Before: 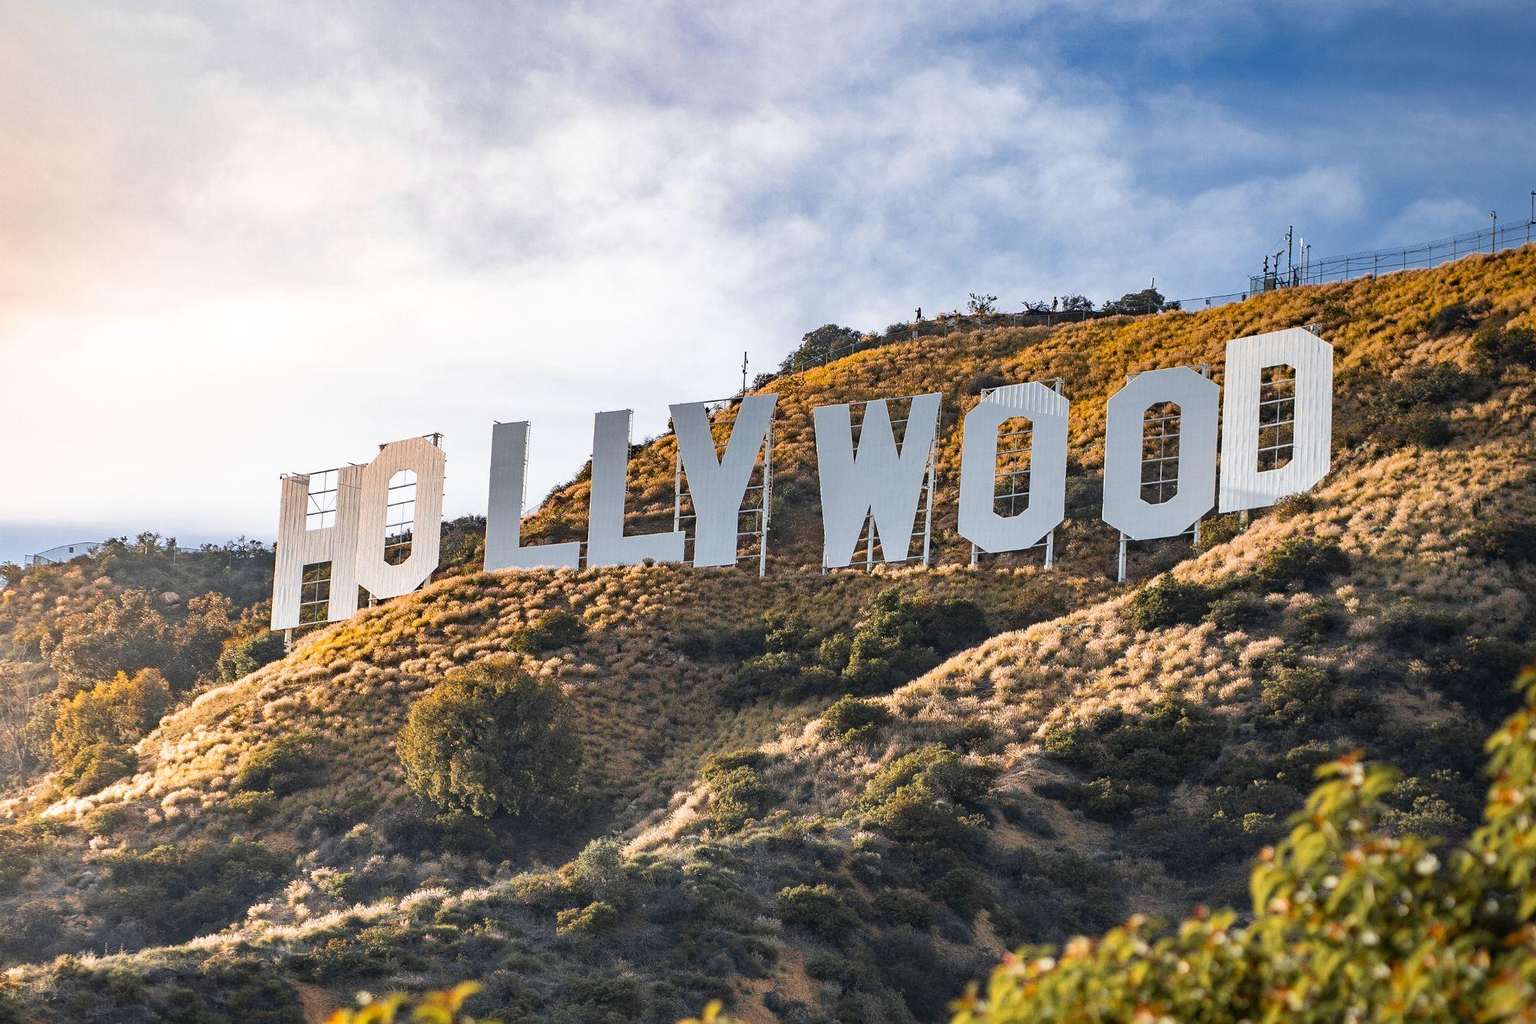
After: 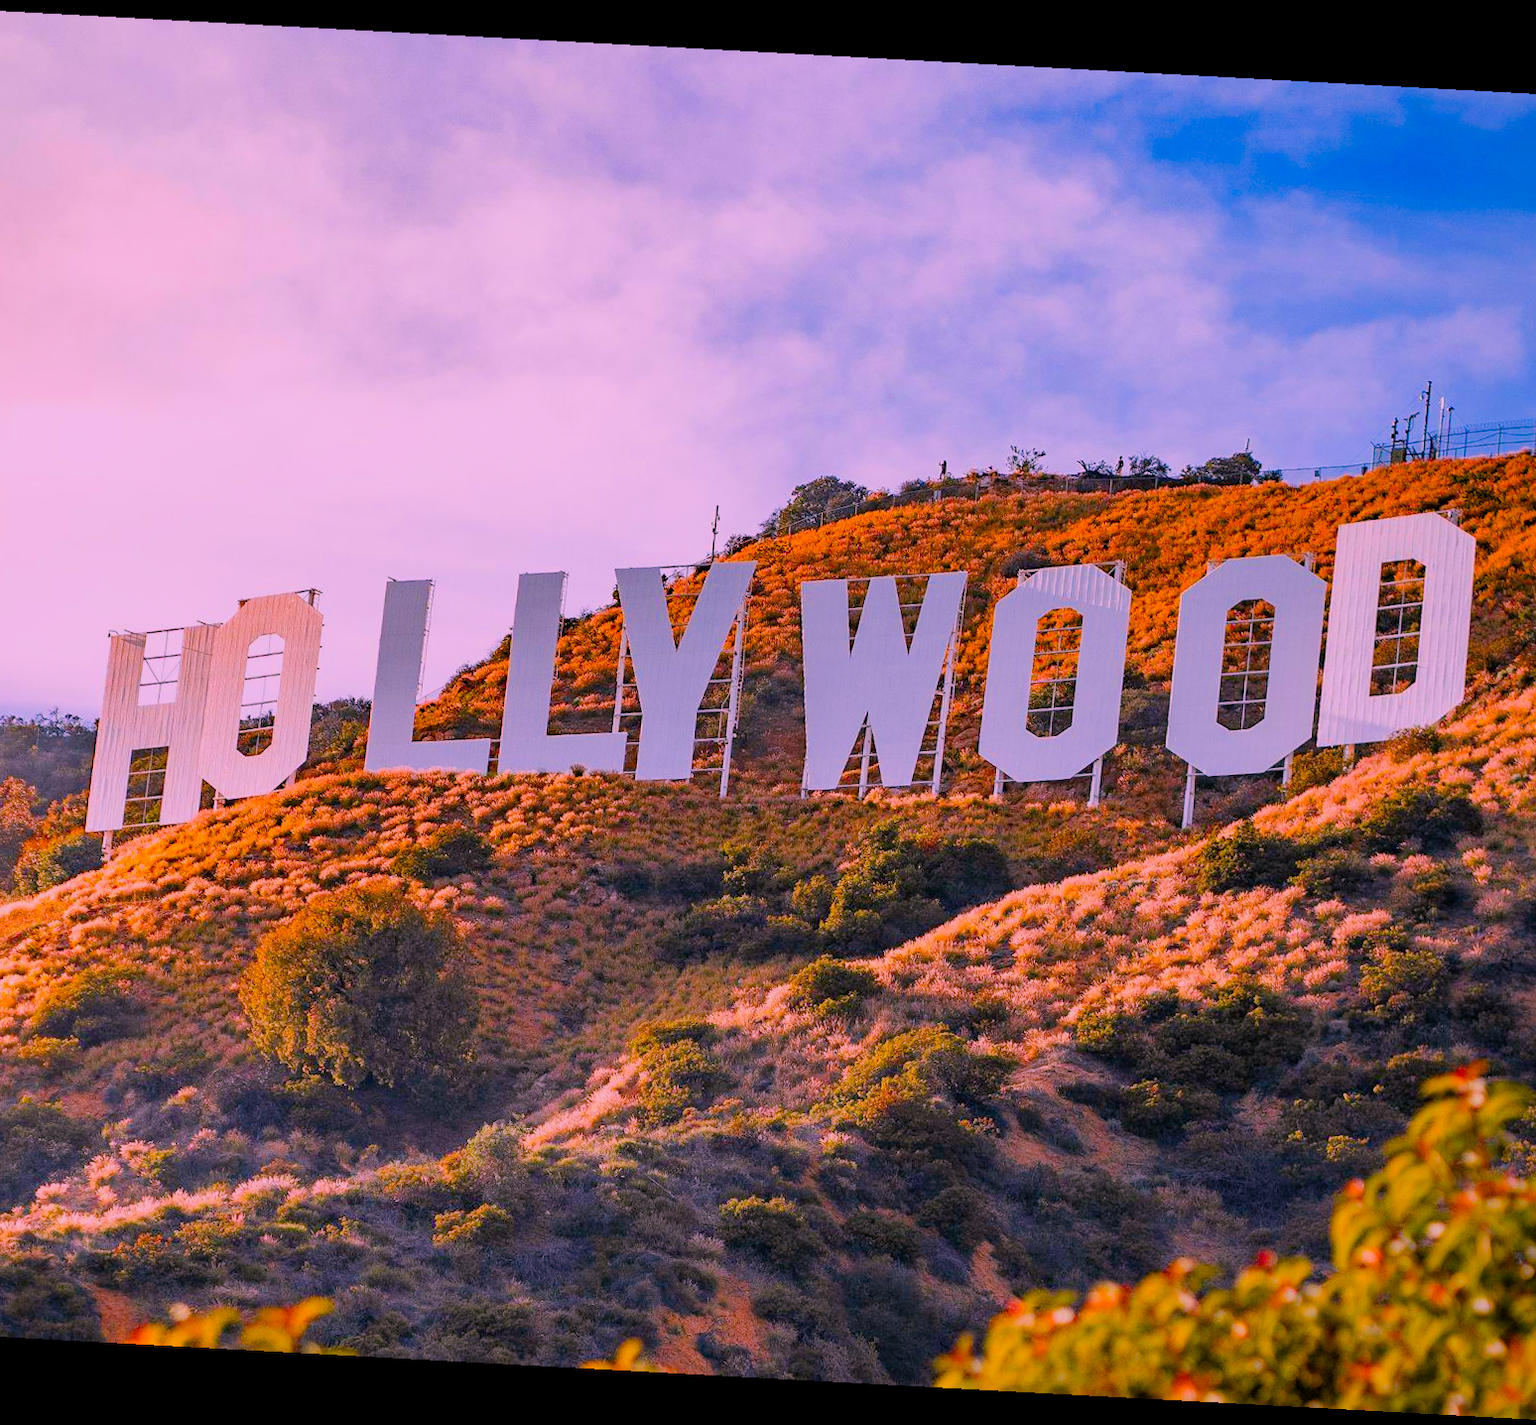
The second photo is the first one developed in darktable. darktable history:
crop and rotate: angle -3.09°, left 14.231%, top 0.022%, right 10.941%, bottom 0.077%
color correction: highlights a* 19.52, highlights b* -11.75, saturation 1.63
color balance rgb: perceptual saturation grading › global saturation 36.396%, perceptual saturation grading › shadows 35.763%, contrast 4.699%
contrast brightness saturation: saturation -0.026
filmic rgb: black relative exposure -6.61 EV, white relative exposure 4.73 EV, hardness 3.14, contrast 0.805, contrast in shadows safe
